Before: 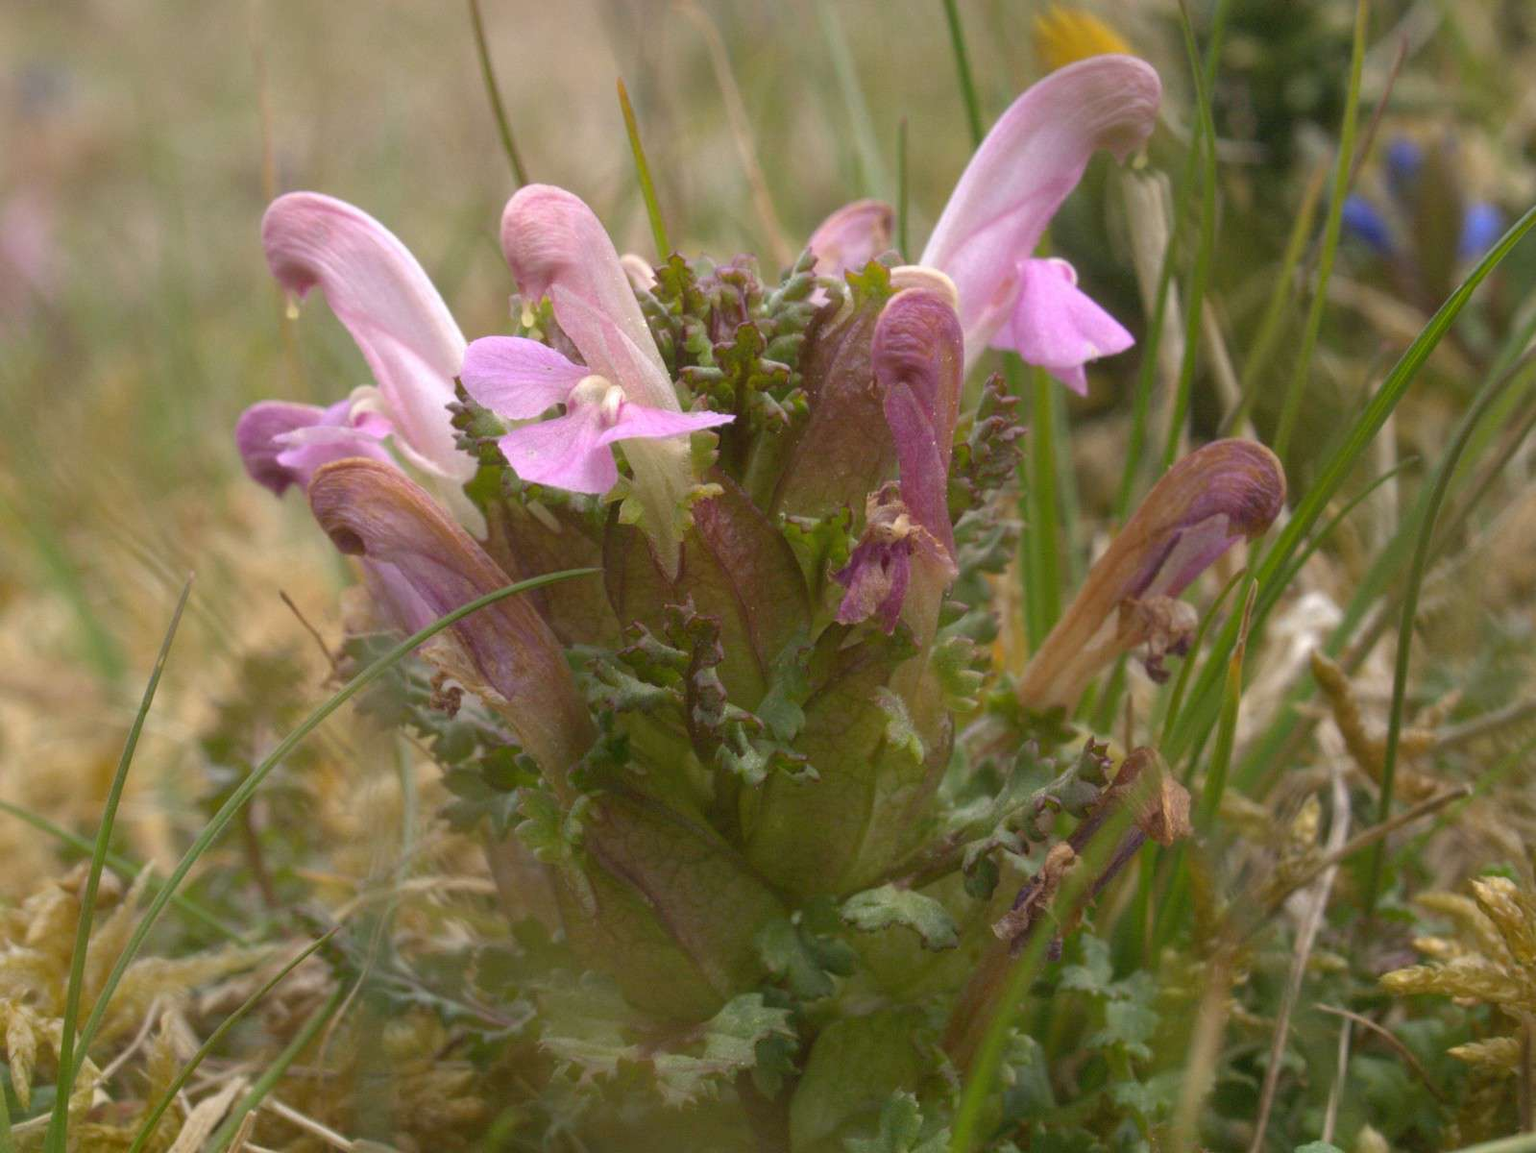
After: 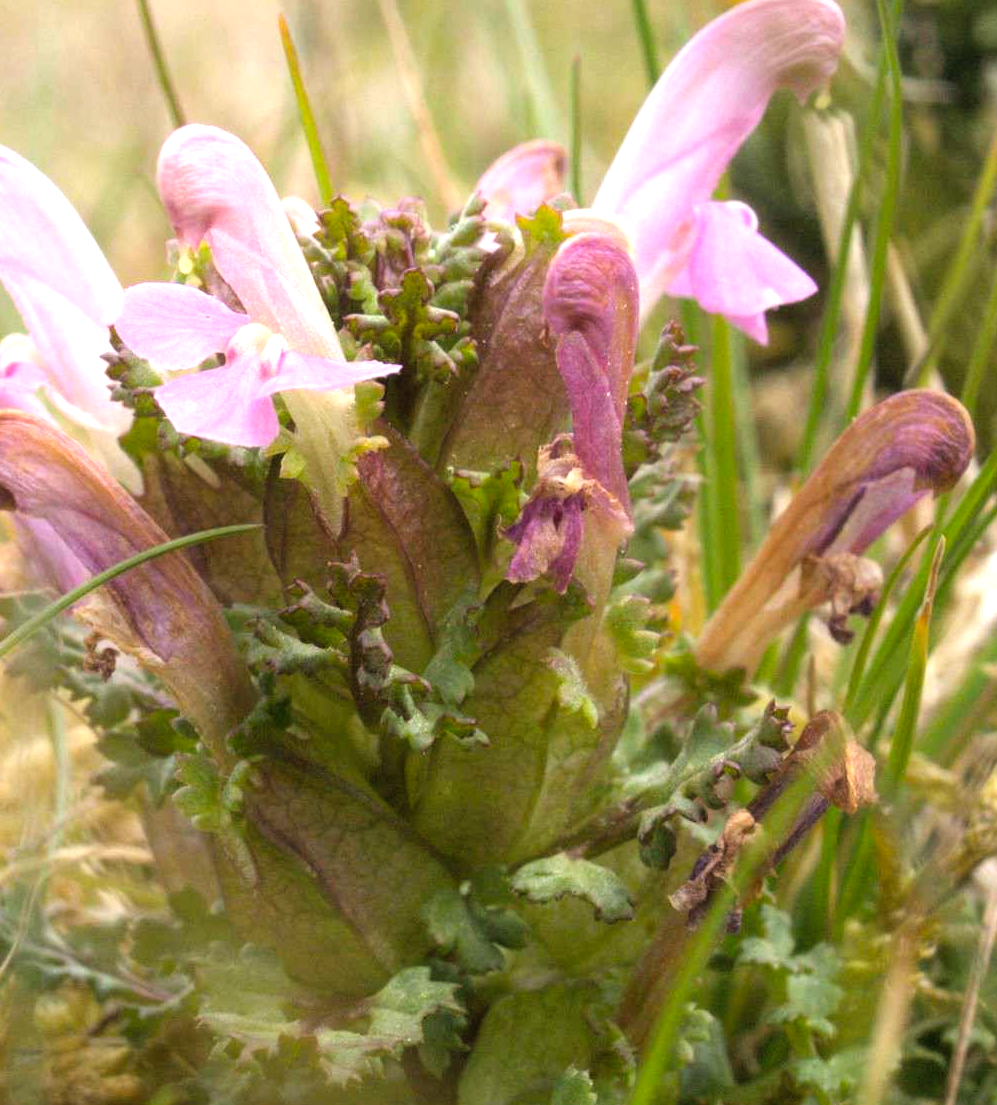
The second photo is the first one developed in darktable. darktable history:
crop and rotate: left 22.875%, top 5.624%, right 14.748%, bottom 2.274%
color balance rgb: perceptual saturation grading › global saturation 0.101%, perceptual saturation grading › mid-tones 11.054%
filmic rgb: black relative exposure -7.65 EV, white relative exposure 4.56 EV, hardness 3.61, color science v6 (2022)
levels: levels [0.012, 0.367, 0.697]
